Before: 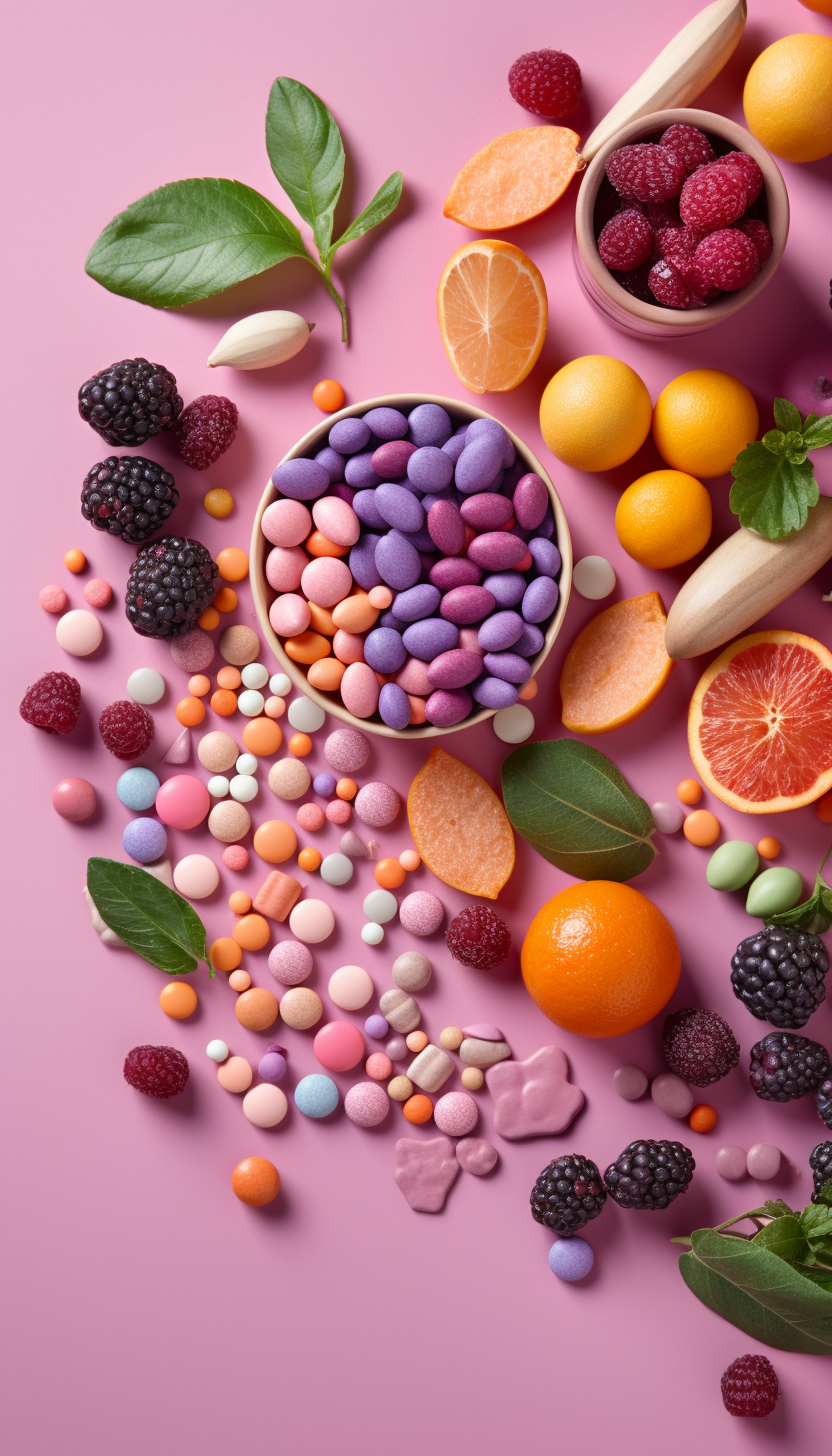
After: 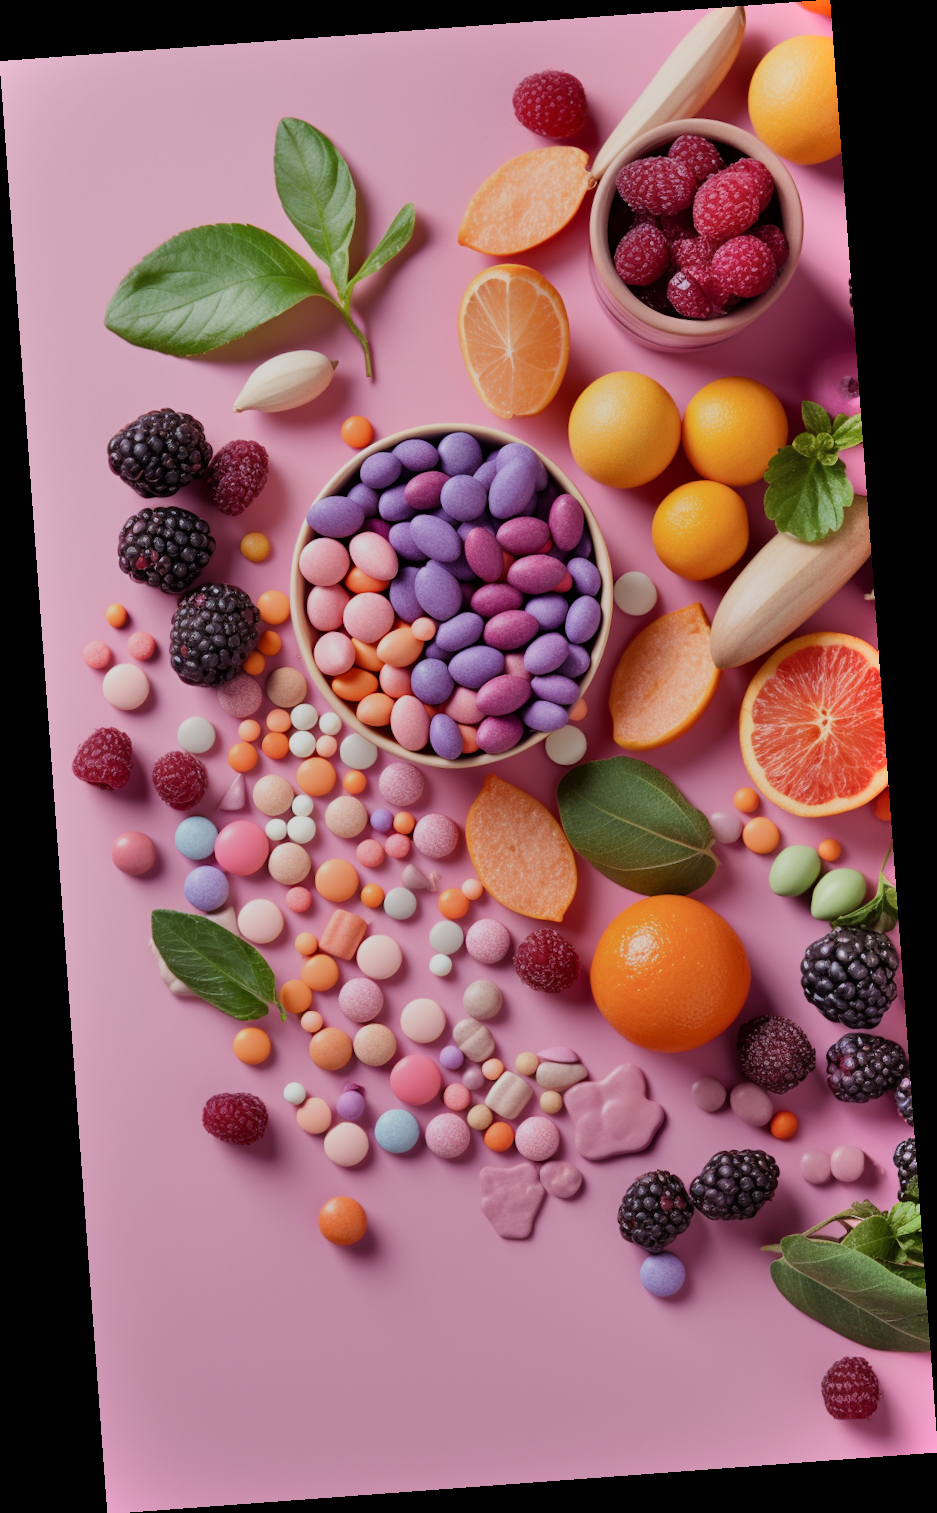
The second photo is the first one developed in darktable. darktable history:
rotate and perspective: rotation -4.25°, automatic cropping off
shadows and highlights: soften with gaussian
filmic rgb: hardness 4.17, contrast 0.921
